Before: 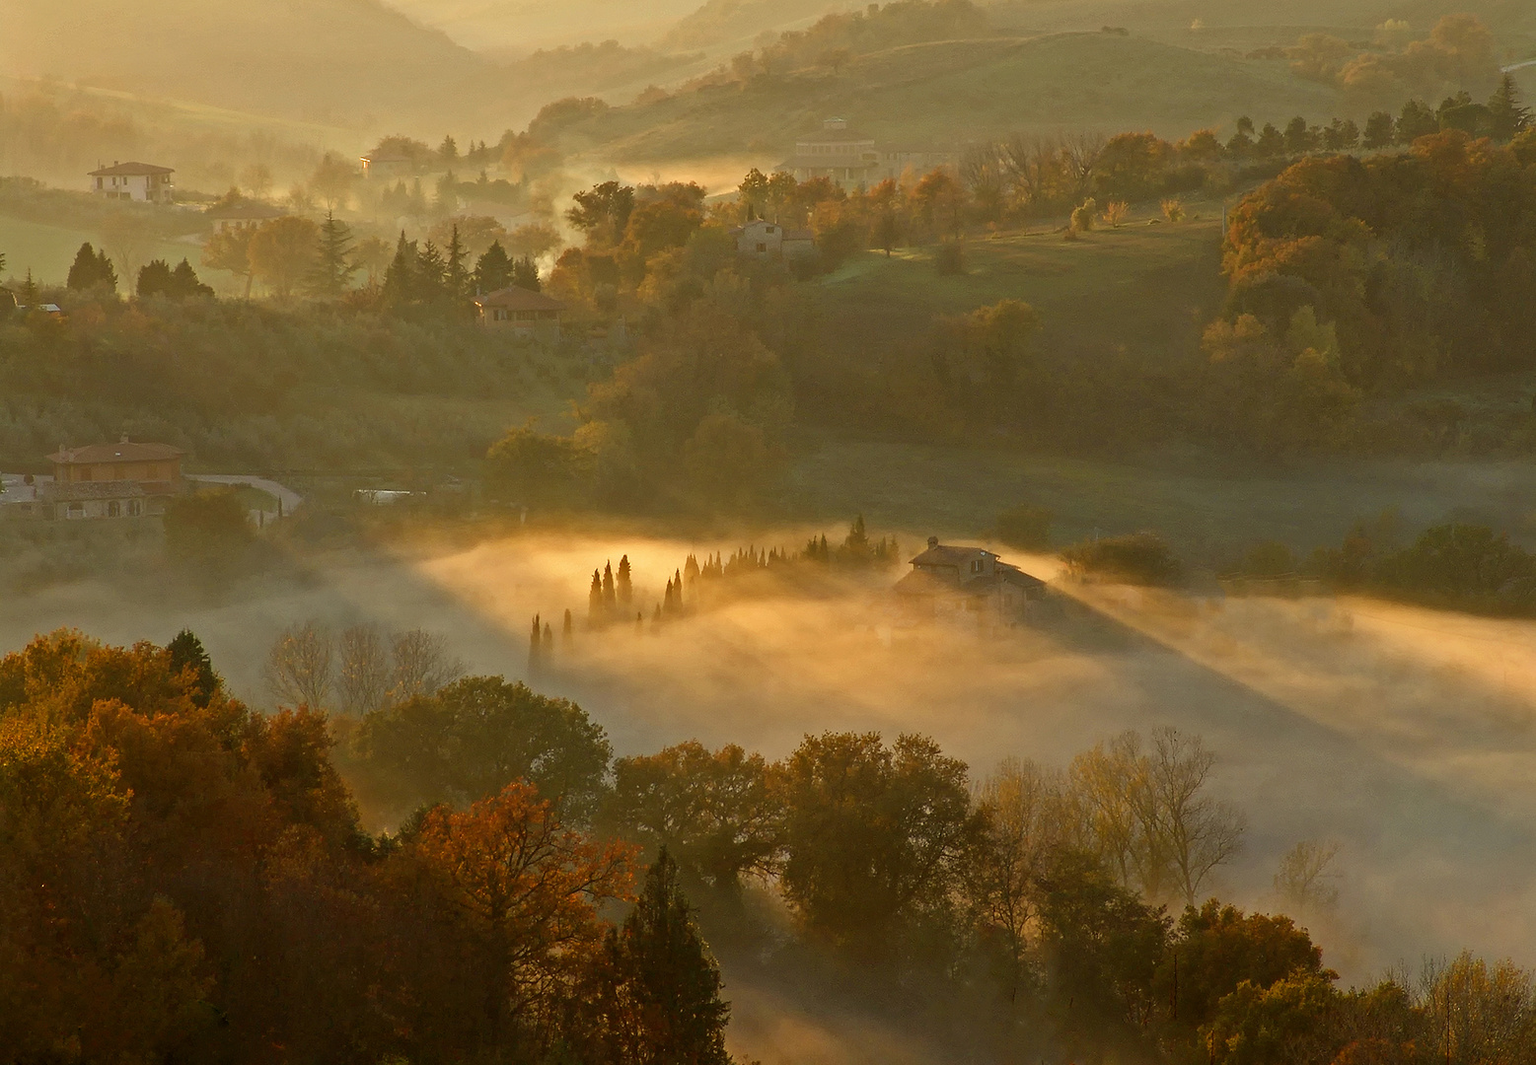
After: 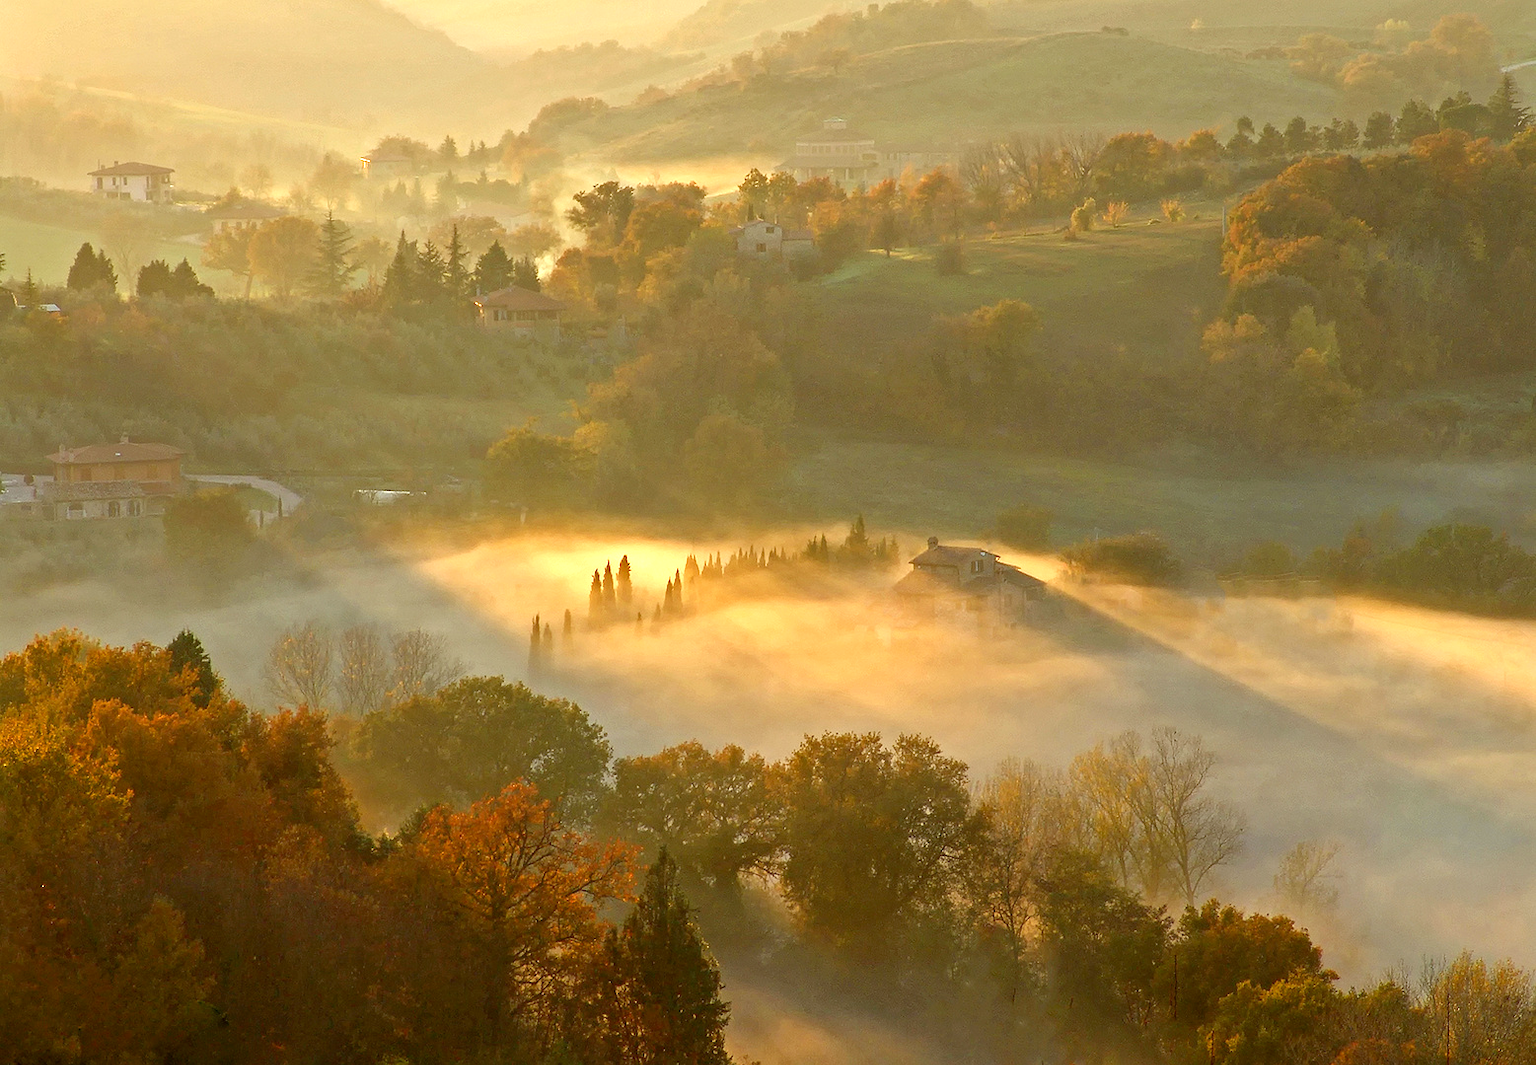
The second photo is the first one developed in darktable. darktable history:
levels: levels [0, 0.478, 1]
exposure: black level correction 0.001, exposure 0.5 EV, compensate exposure bias true, compensate highlight preservation false
white balance: red 0.974, blue 1.044
